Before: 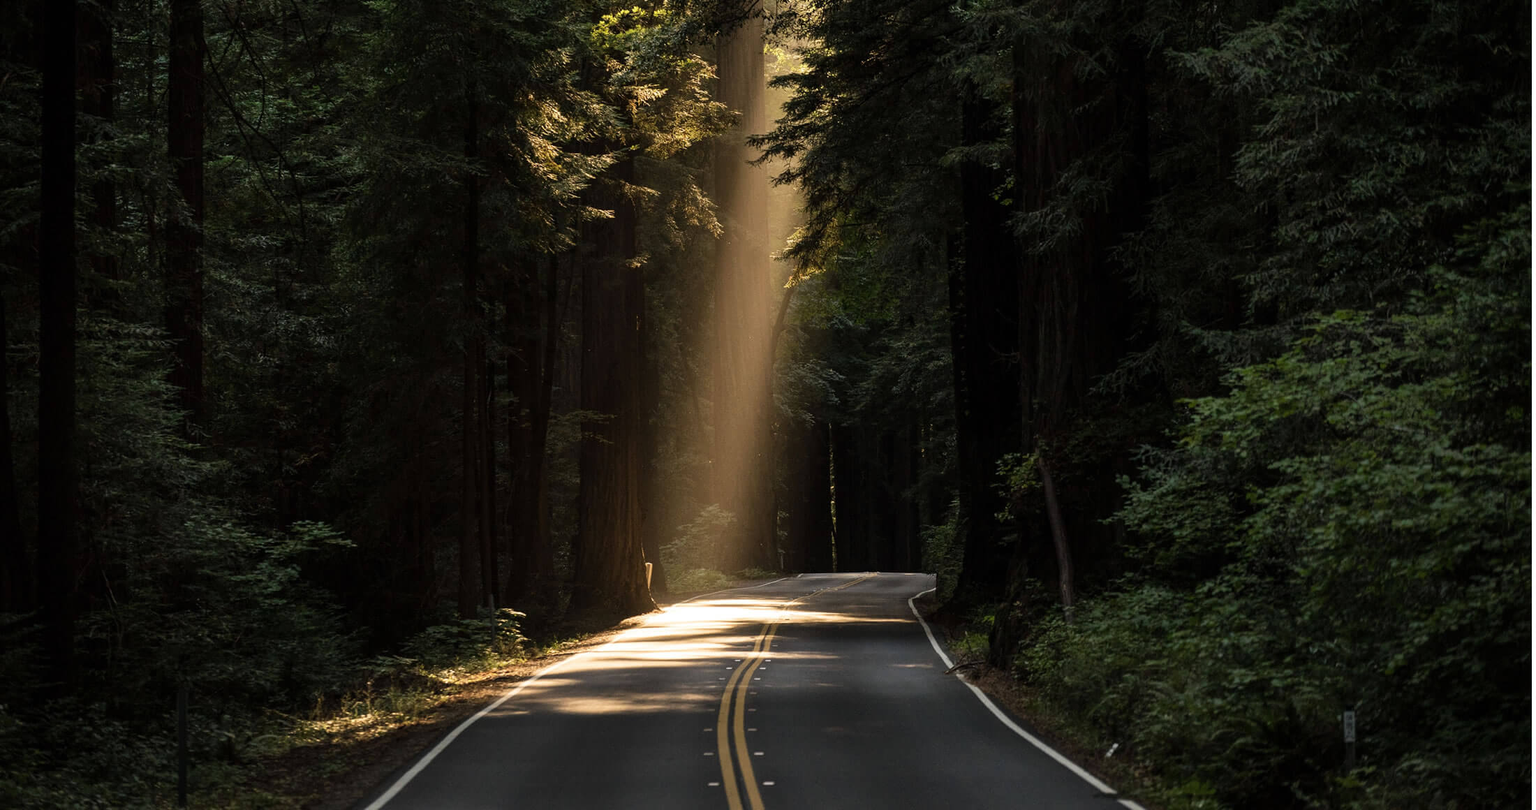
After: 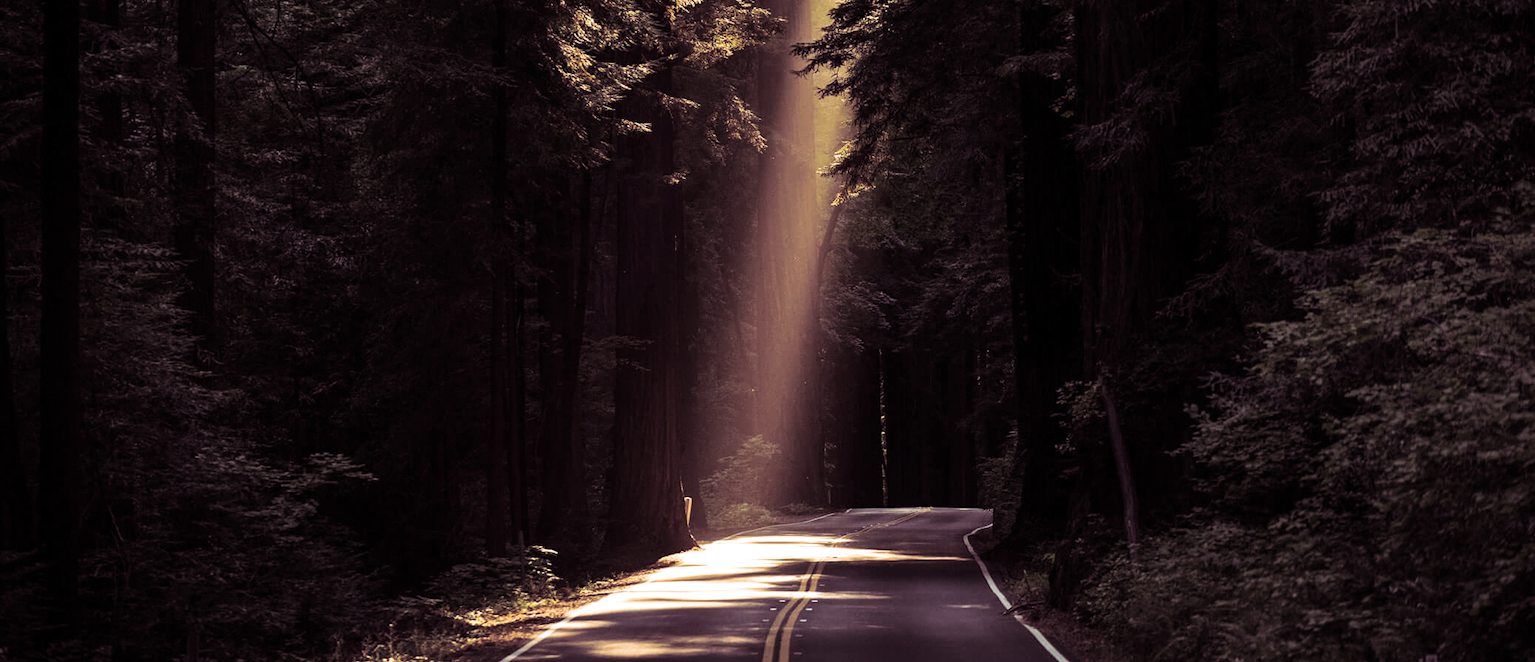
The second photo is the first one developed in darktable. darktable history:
crop and rotate: angle 0.03°, top 11.643%, right 5.651%, bottom 11.189%
split-toning: shadows › hue 316.8°, shadows › saturation 0.47, highlights › hue 201.6°, highlights › saturation 0, balance -41.97, compress 28.01%
tone equalizer: -8 EV -0.417 EV, -7 EV -0.389 EV, -6 EV -0.333 EV, -5 EV -0.222 EV, -3 EV 0.222 EV, -2 EV 0.333 EV, -1 EV 0.389 EV, +0 EV 0.417 EV, edges refinement/feathering 500, mask exposure compensation -1.57 EV, preserve details no
